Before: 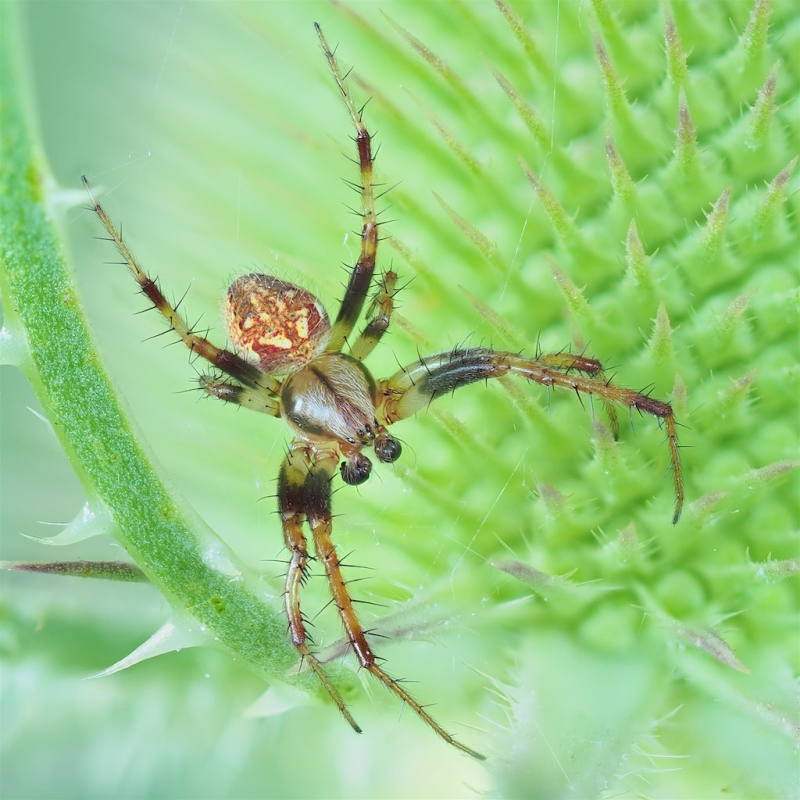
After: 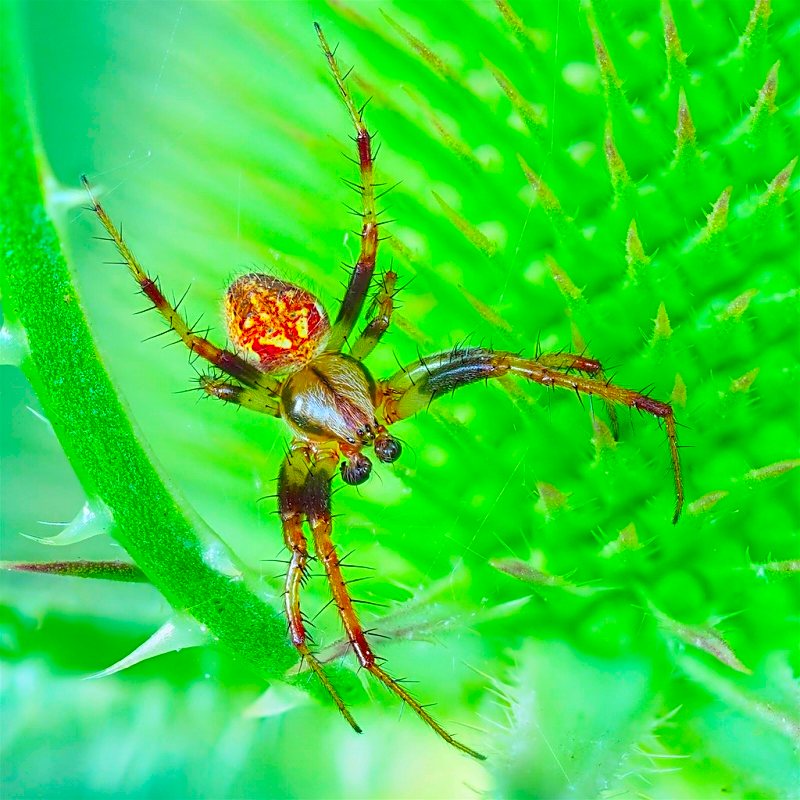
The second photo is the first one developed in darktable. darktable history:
sharpen: on, module defaults
local contrast: on, module defaults
color correction: highlights a* 1.58, highlights b* -1.85, saturation 2.54
